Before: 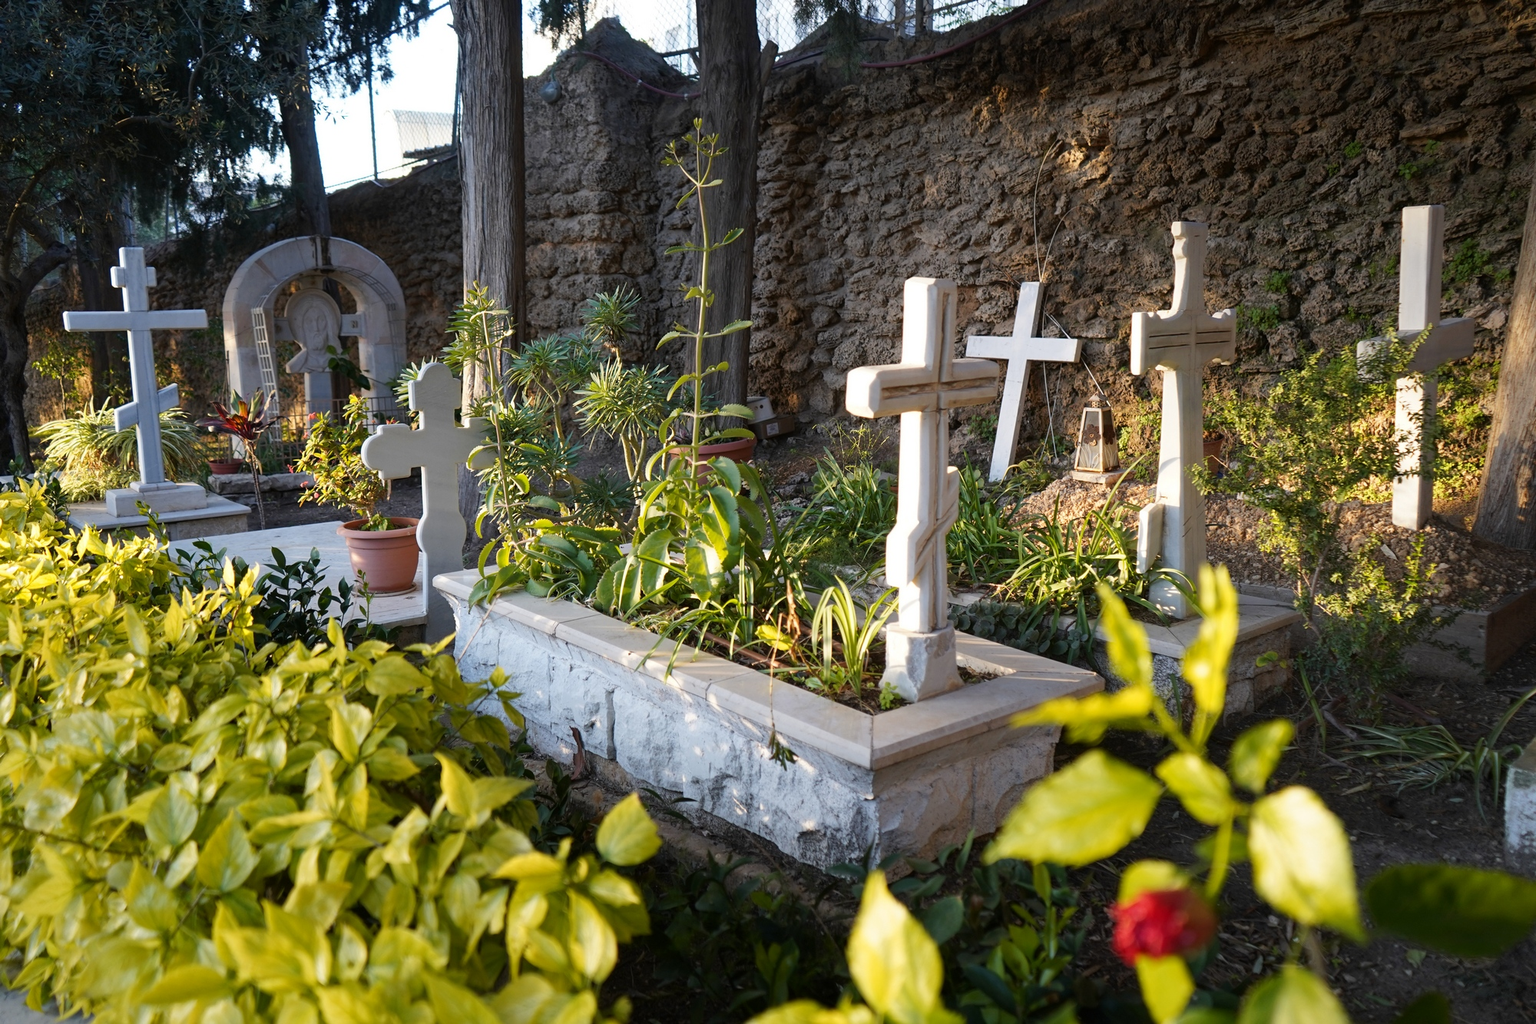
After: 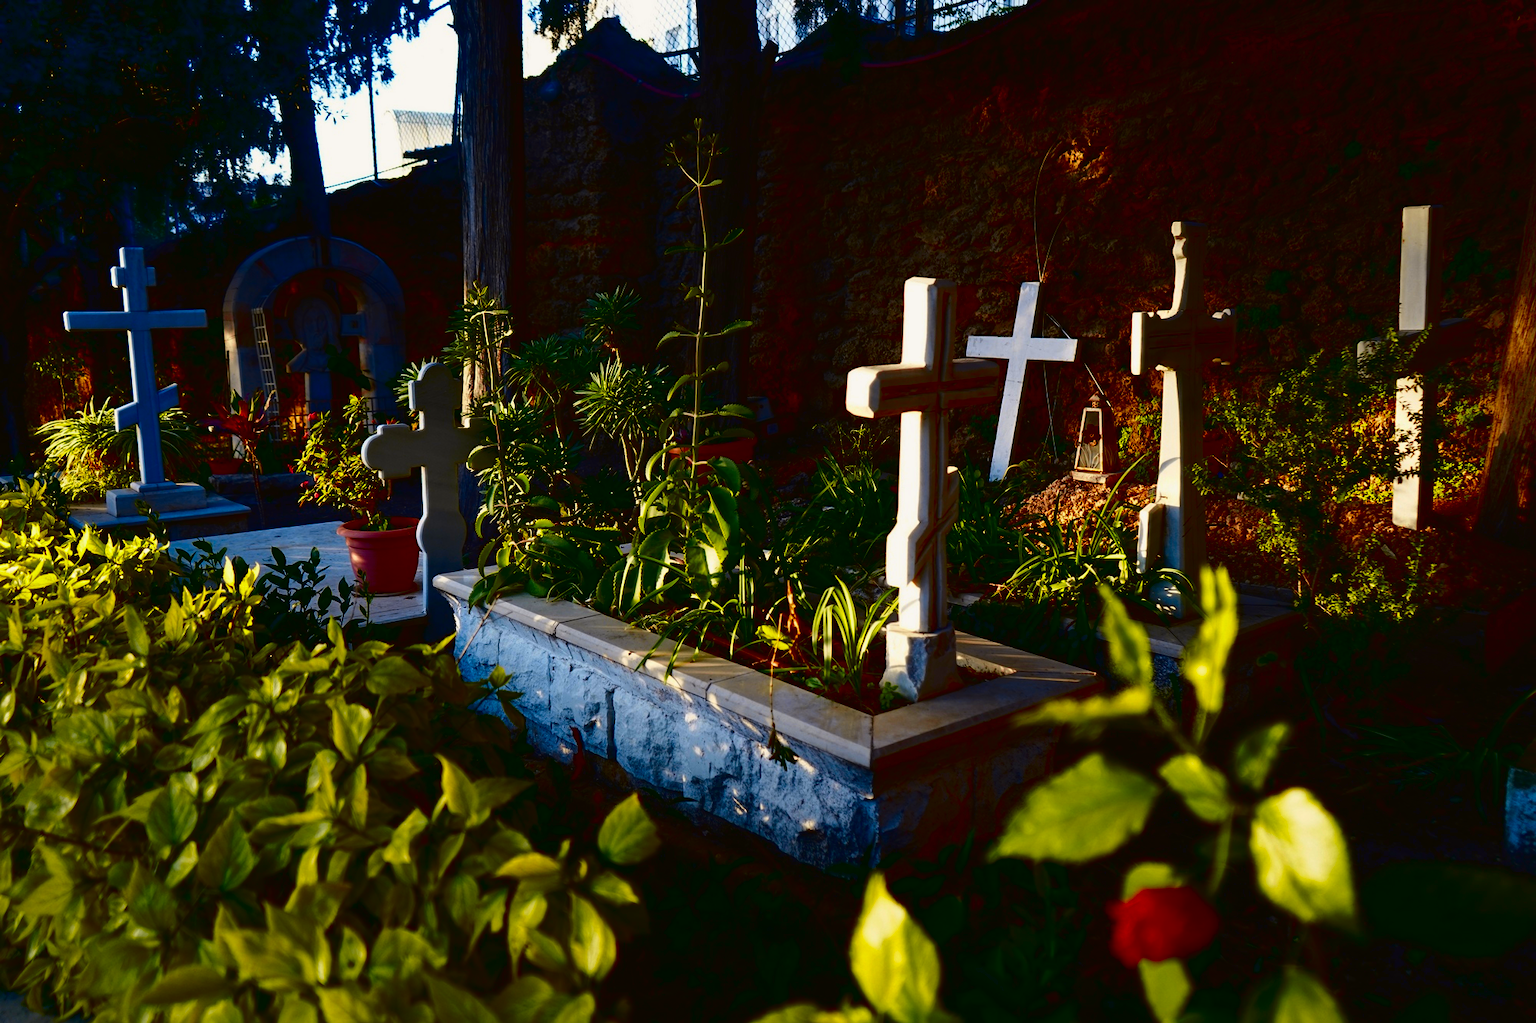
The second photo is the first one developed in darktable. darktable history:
tone curve: curves: ch0 [(0, 0.021) (0.049, 0.044) (0.152, 0.14) (0.328, 0.377) (0.473, 0.543) (0.641, 0.705) (0.85, 0.894) (1, 0.969)]; ch1 [(0, 0) (0.302, 0.331) (0.427, 0.433) (0.472, 0.47) (0.502, 0.503) (0.527, 0.524) (0.564, 0.591) (0.602, 0.632) (0.677, 0.701) (0.859, 0.885) (1, 1)]; ch2 [(0, 0) (0.33, 0.301) (0.447, 0.44) (0.487, 0.496) (0.502, 0.516) (0.535, 0.563) (0.565, 0.6) (0.618, 0.629) (1, 1)], color space Lab, independent channels, preserve colors none
exposure: compensate highlight preservation false
contrast brightness saturation: brightness -0.988, saturation 0.988
